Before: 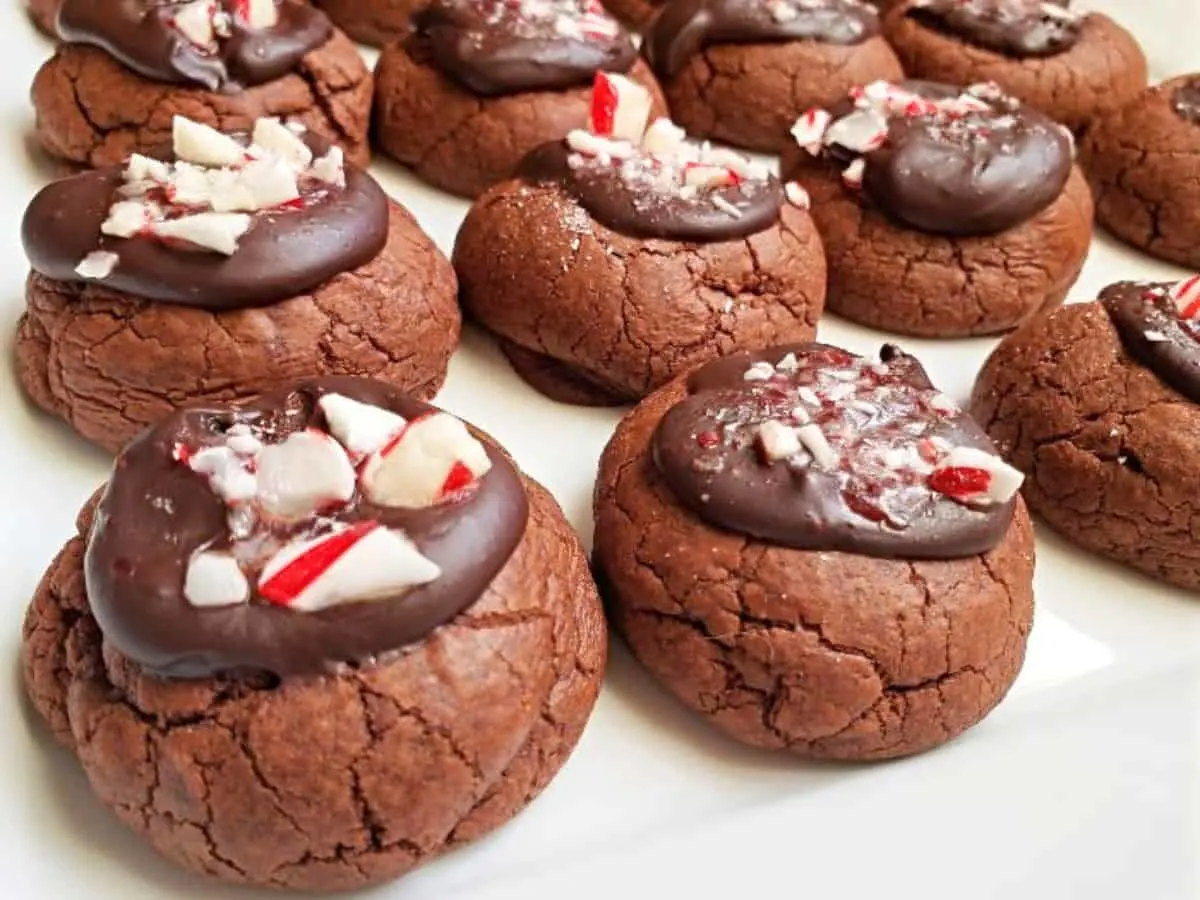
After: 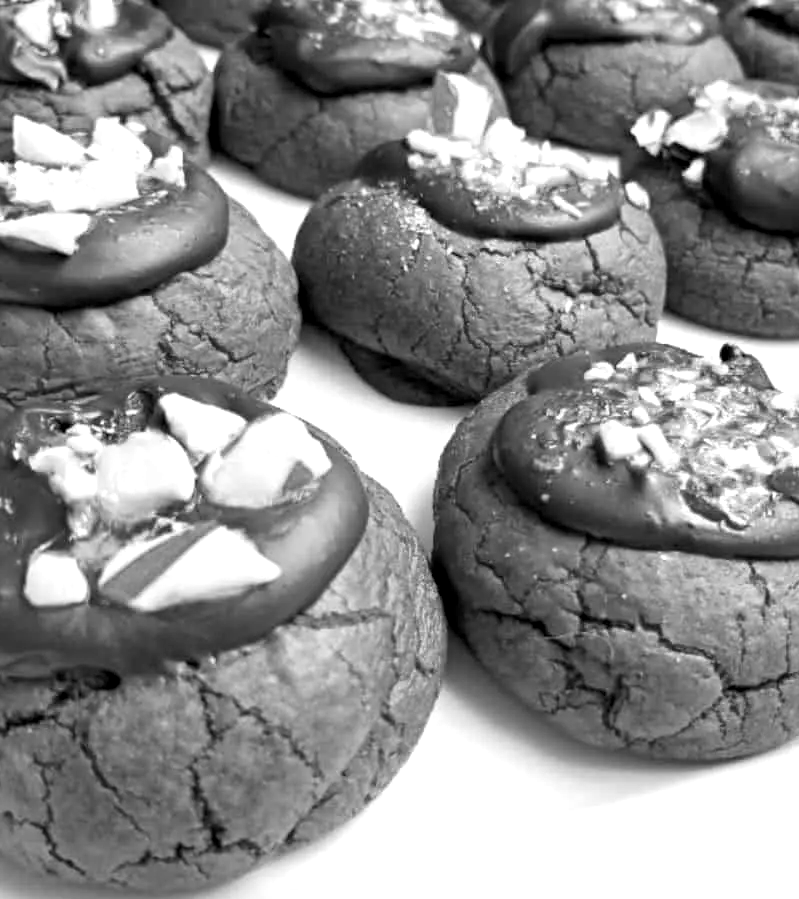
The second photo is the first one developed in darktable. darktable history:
crop and rotate: left 13.409%, right 19.924%
exposure: black level correction 0.005, exposure 0.417 EV, compensate highlight preservation false
monochrome: on, module defaults
